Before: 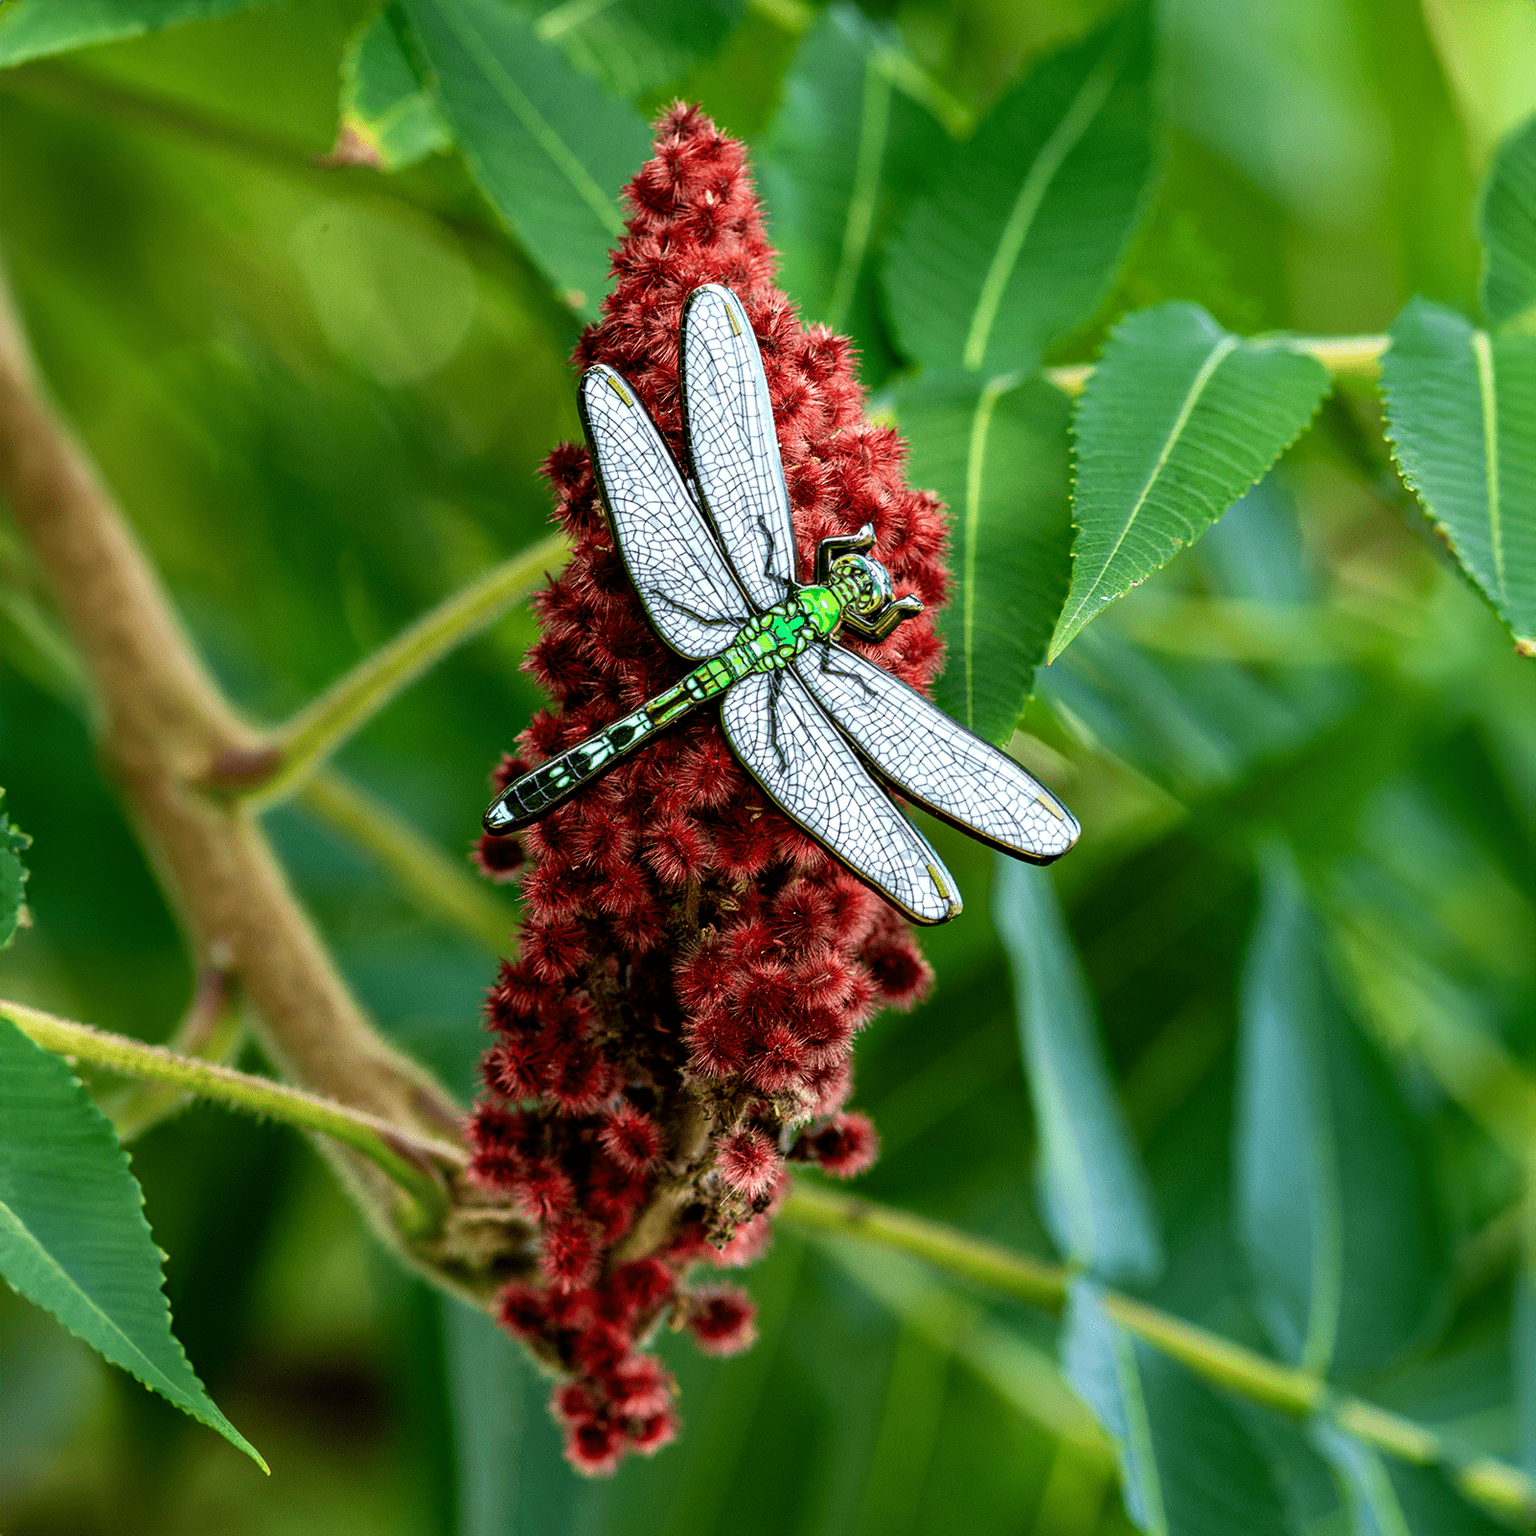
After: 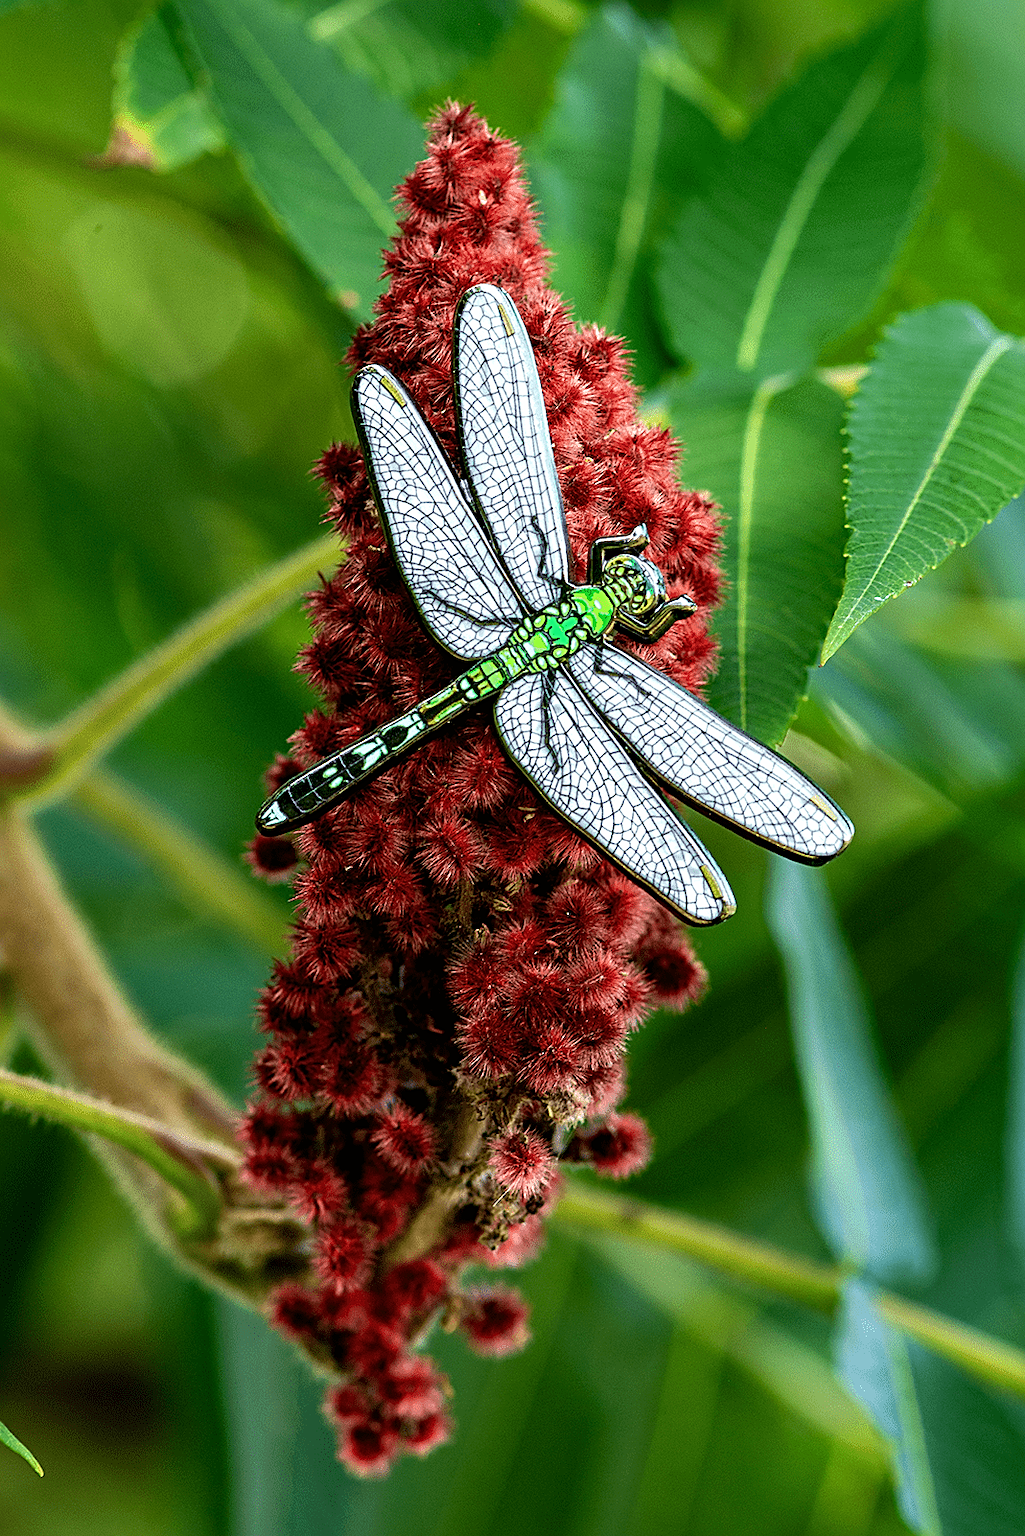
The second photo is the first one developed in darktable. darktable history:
sharpen: on, module defaults
crop and rotate: left 14.831%, right 18.379%
